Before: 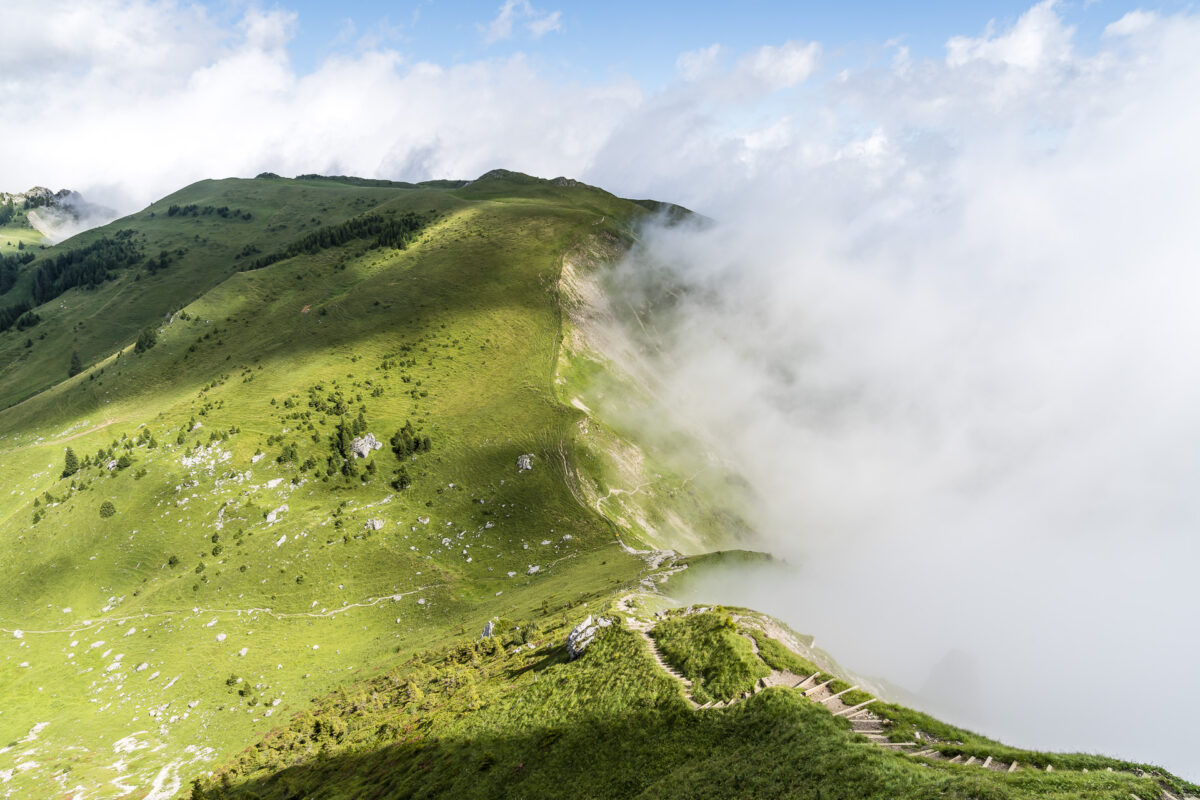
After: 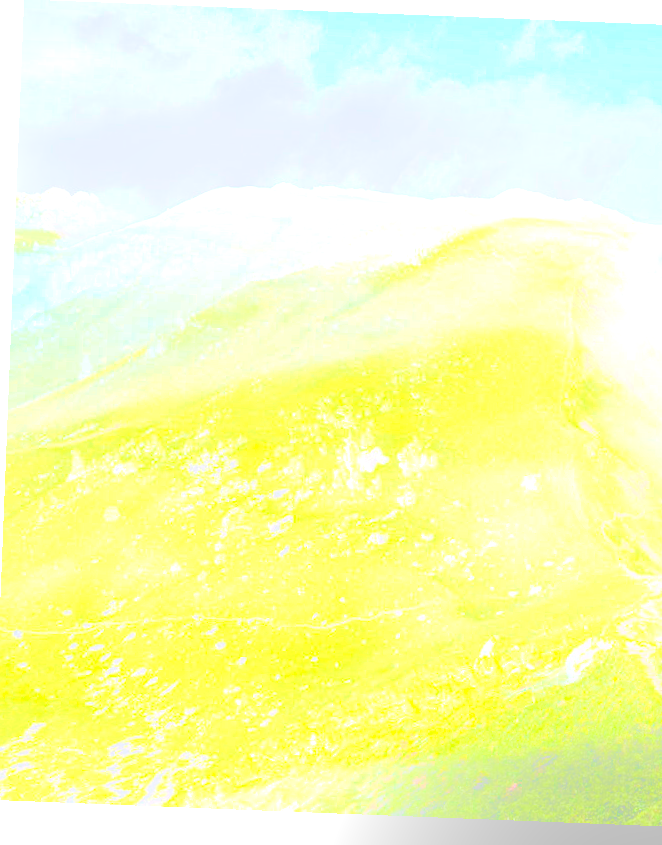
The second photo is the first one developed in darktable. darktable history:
rotate and perspective: rotation 2.27°, automatic cropping off
local contrast: detail 142%
exposure: exposure 0.566 EV, compensate highlight preservation false
crop: left 0.587%, right 45.588%, bottom 0.086%
white balance: red 0.984, blue 1.059
color correction: saturation 1.34
shadows and highlights: soften with gaussian
bloom: size 25%, threshold 5%, strength 90%
